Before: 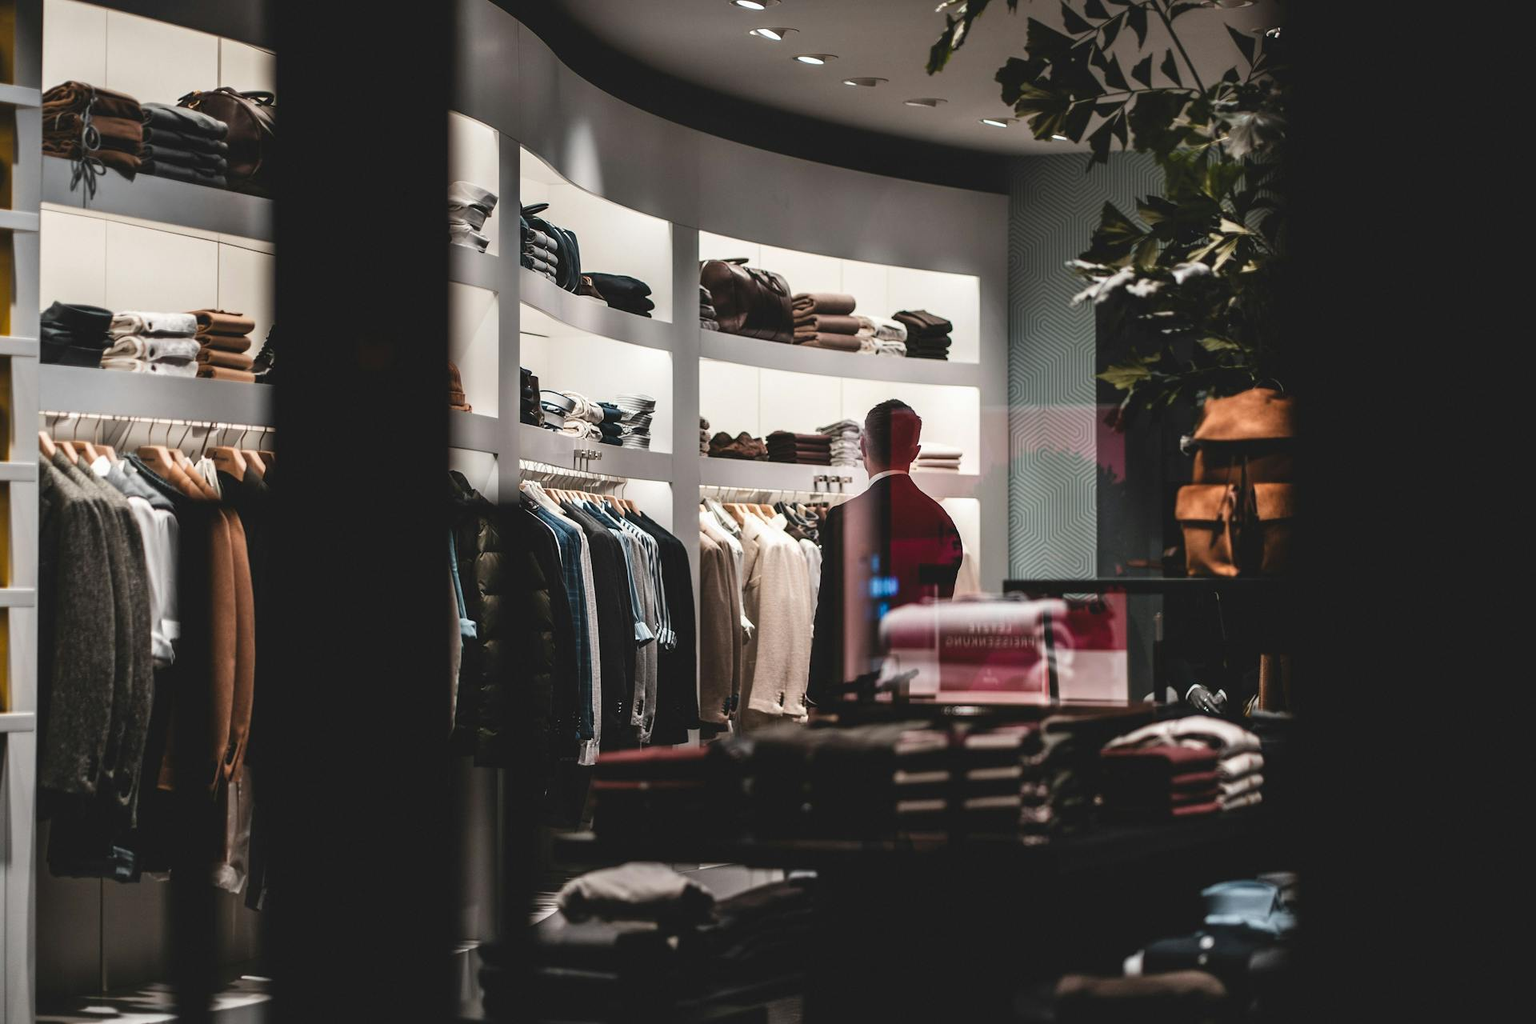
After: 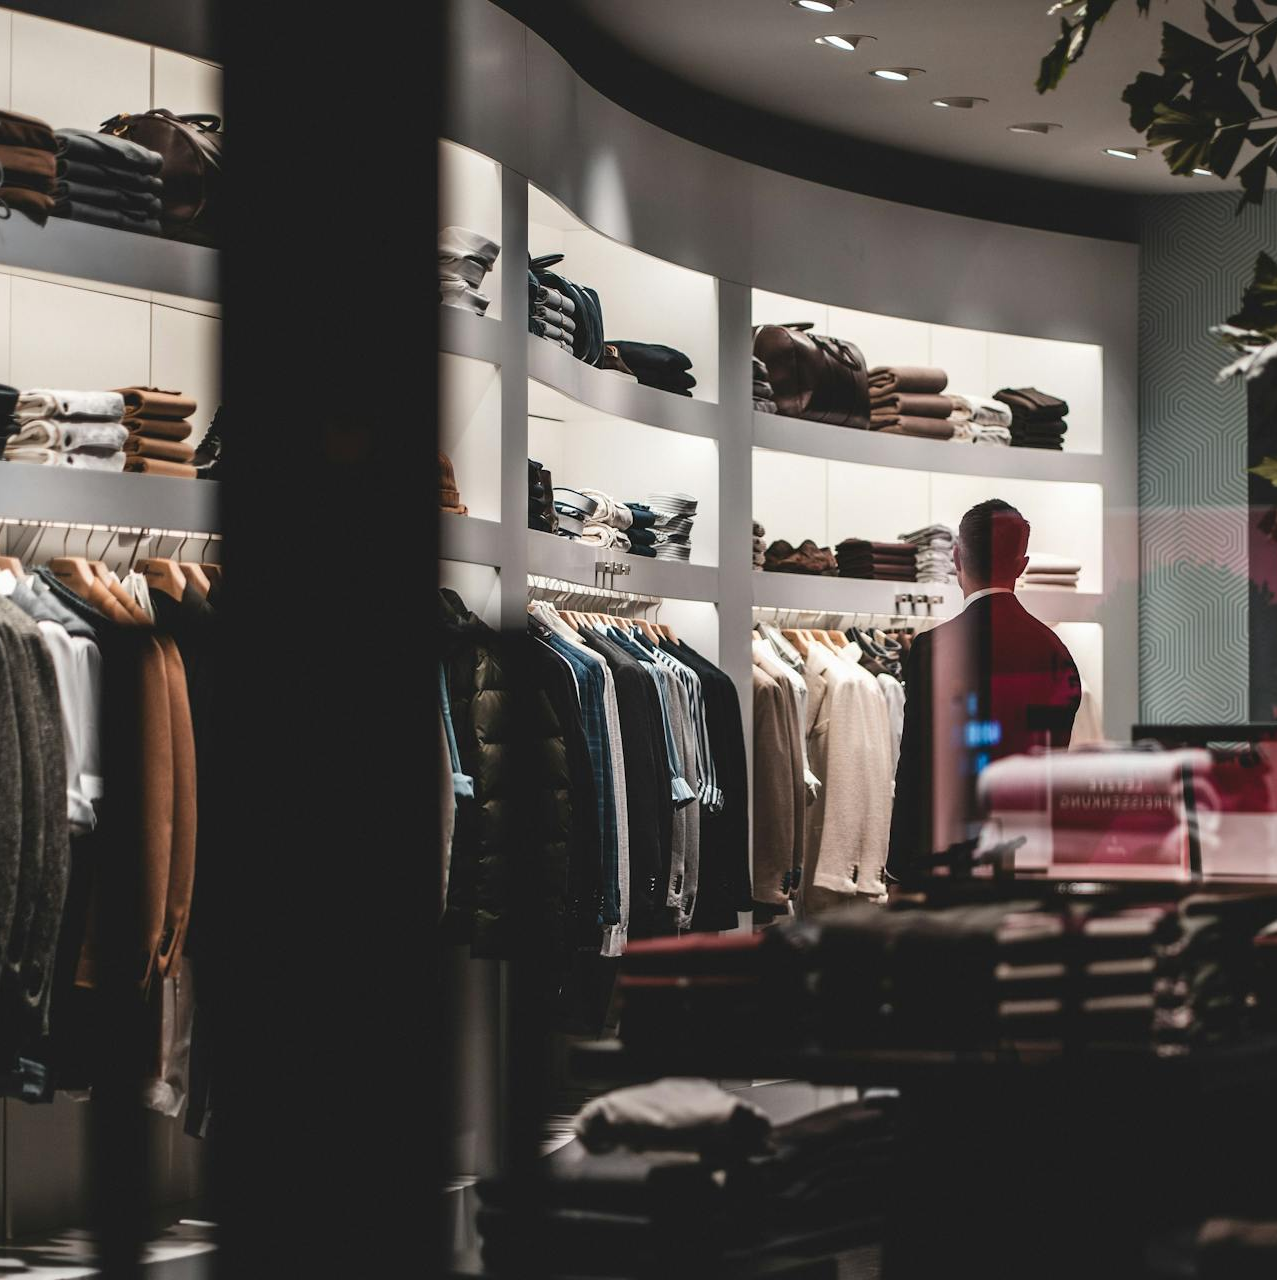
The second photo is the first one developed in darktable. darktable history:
crop and rotate: left 6.395%, right 27.044%
